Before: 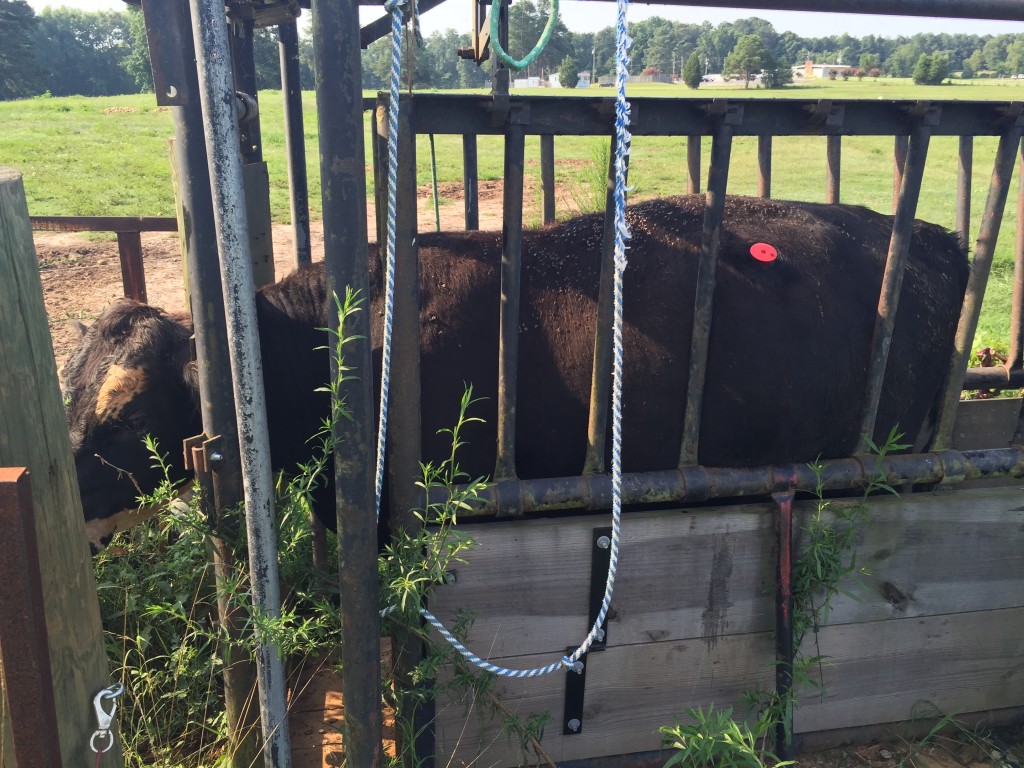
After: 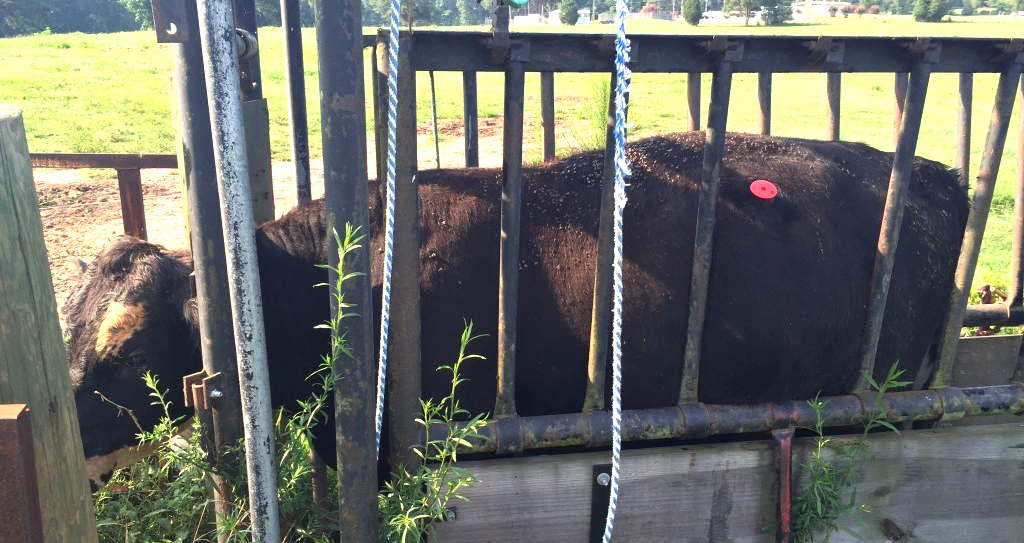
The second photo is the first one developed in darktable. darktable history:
levels: levels [0, 0.394, 0.787]
crop and rotate: top 8.293%, bottom 20.996%
